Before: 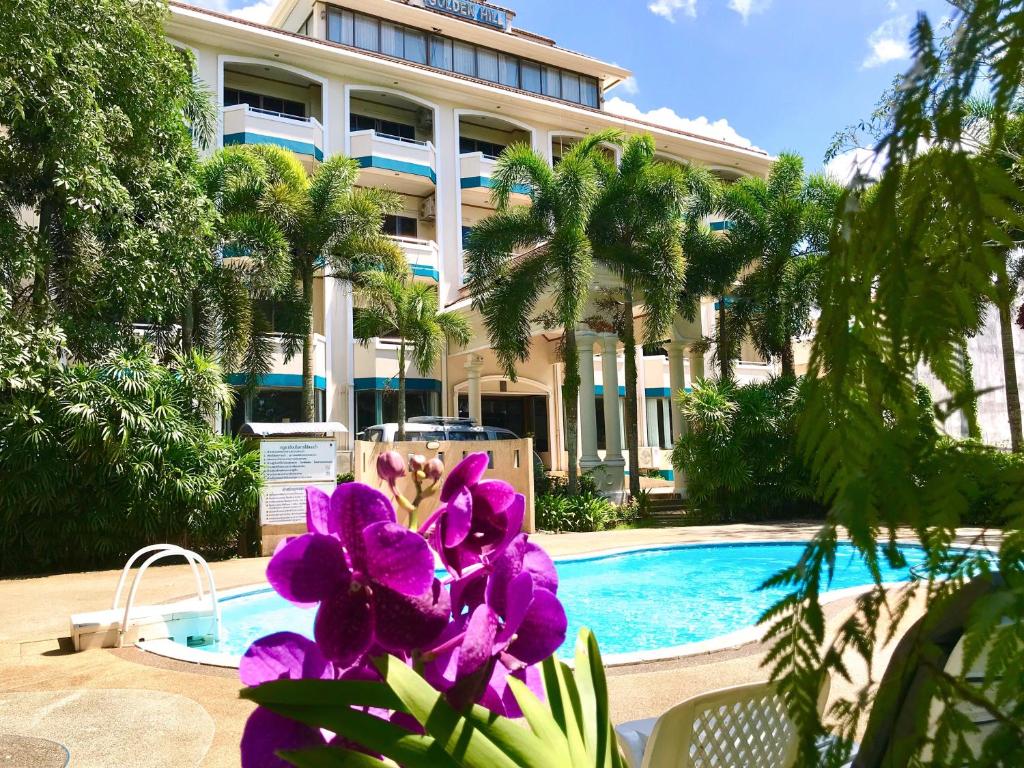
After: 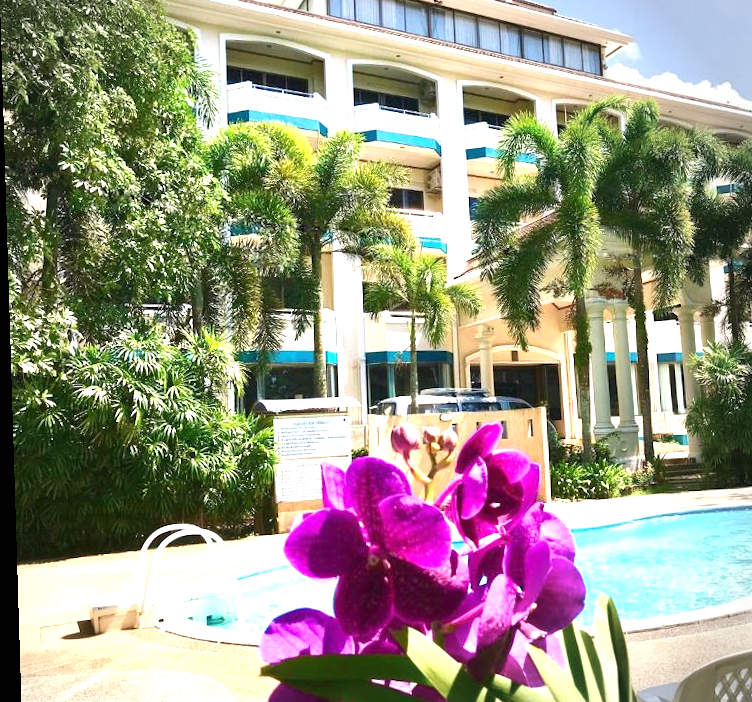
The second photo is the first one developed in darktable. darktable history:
vignetting: center (-0.15, 0.013)
crop: top 5.803%, right 27.864%, bottom 5.804%
rotate and perspective: rotation -1.75°, automatic cropping off
exposure: black level correction 0, exposure 1 EV, compensate exposure bias true, compensate highlight preservation false
